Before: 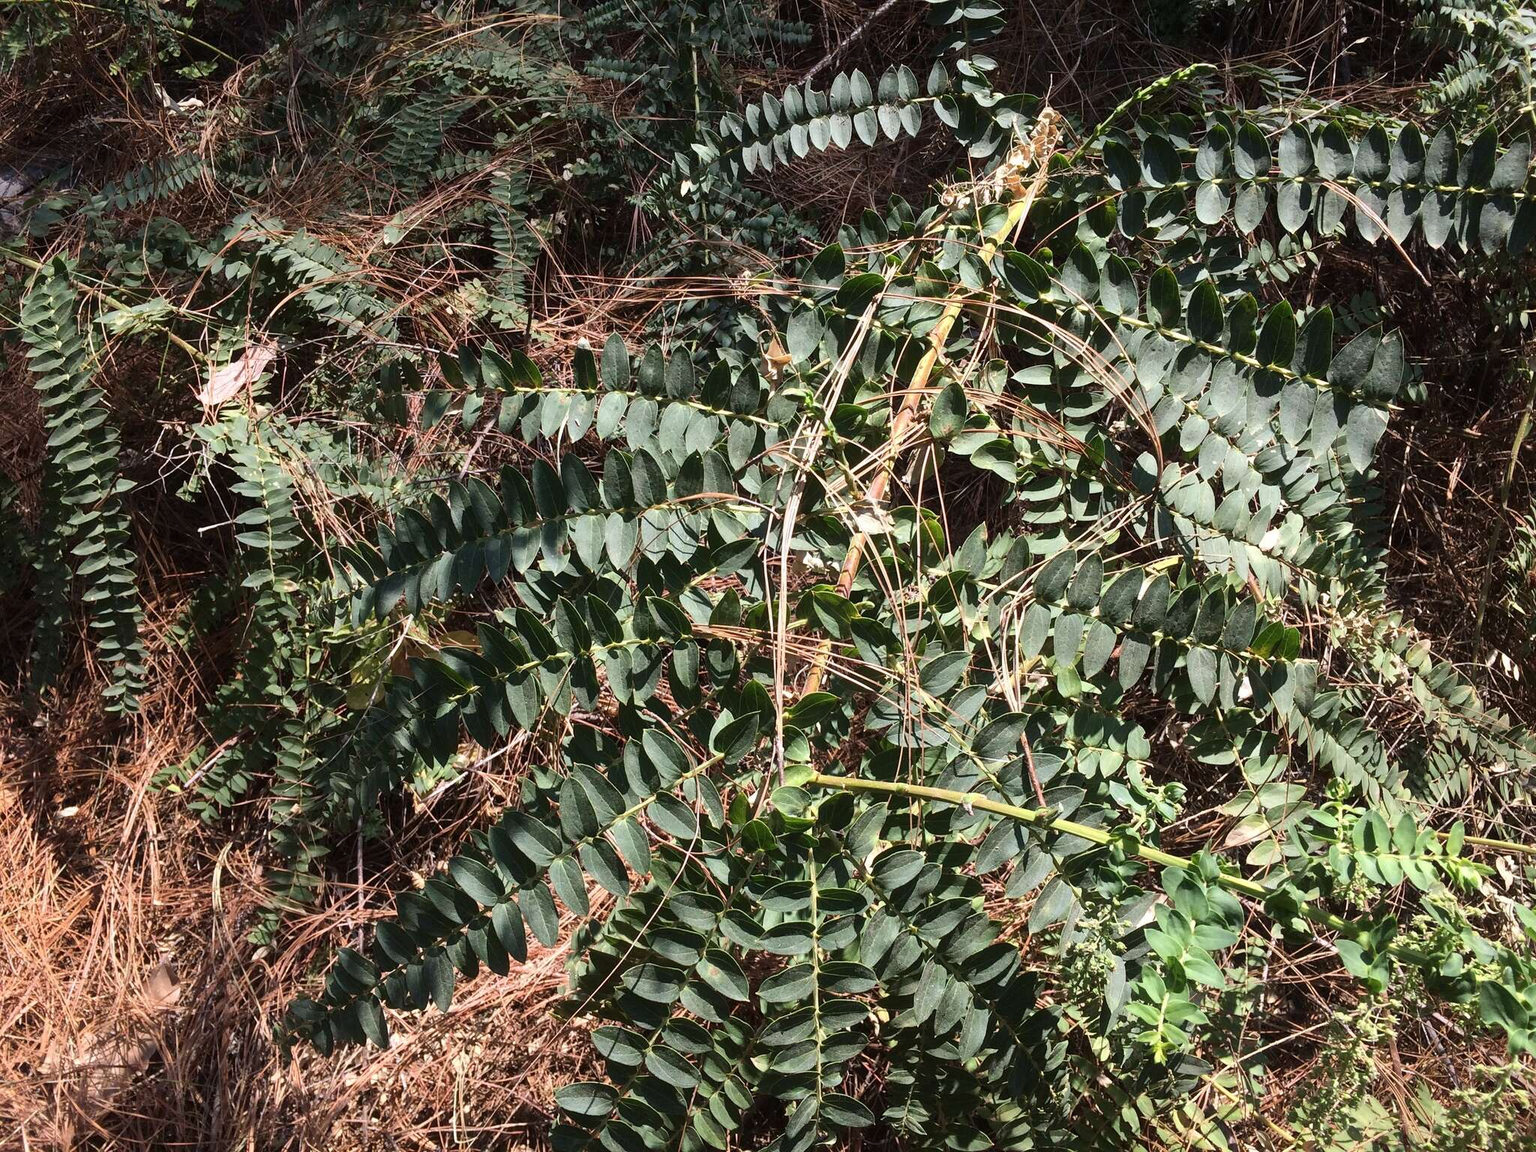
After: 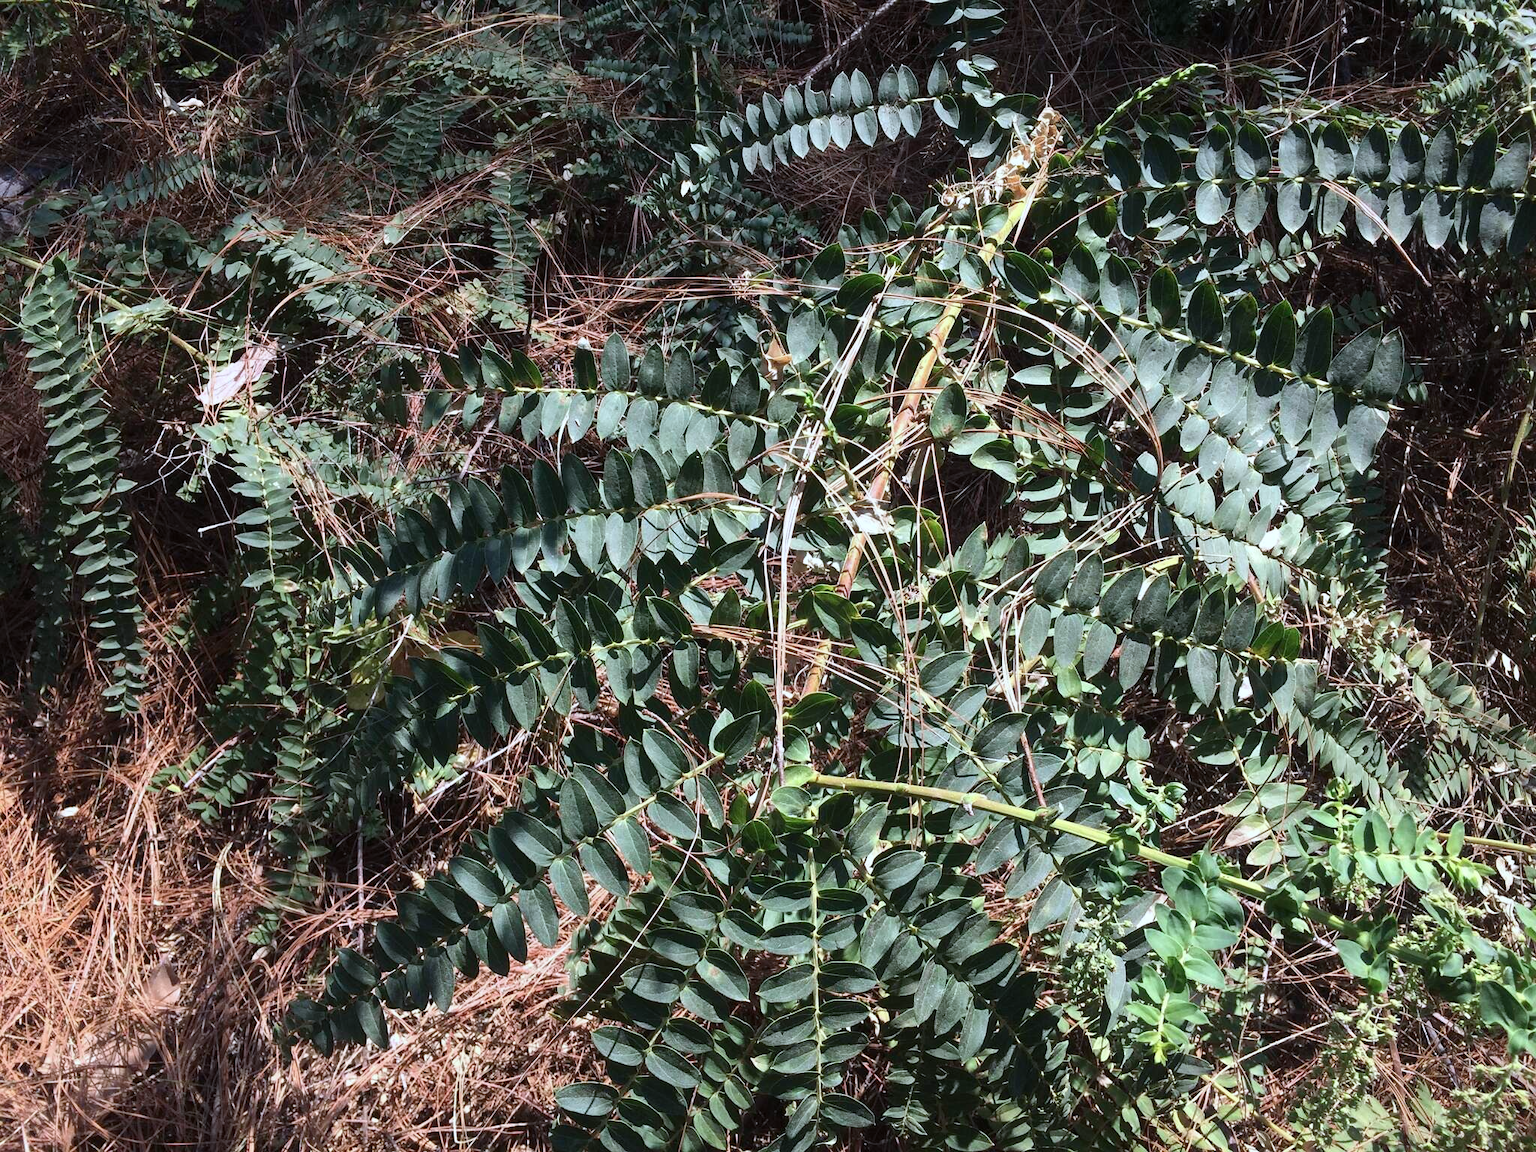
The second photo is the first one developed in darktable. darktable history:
color calibration: x 0.37, y 0.382, temperature 4318.08 K, gamut compression 0.98
